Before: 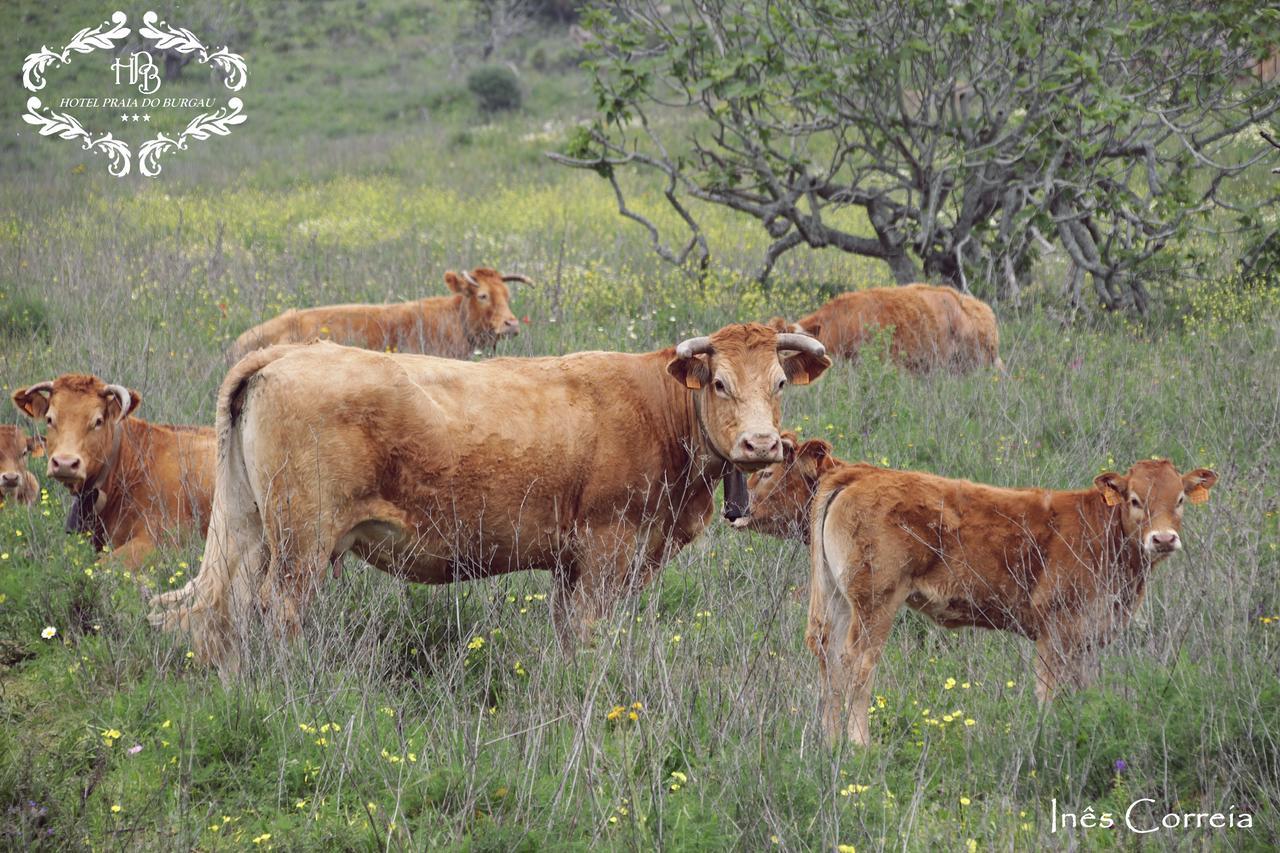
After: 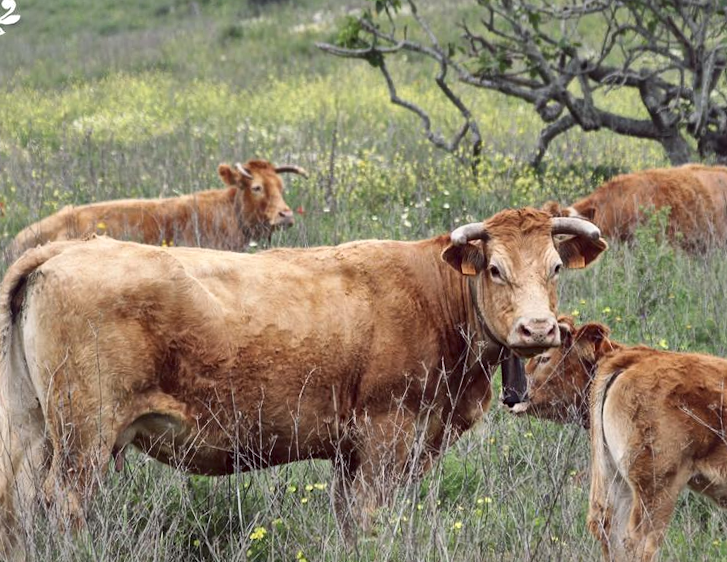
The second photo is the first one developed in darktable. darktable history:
rotate and perspective: rotation -1.32°, lens shift (horizontal) -0.031, crop left 0.015, crop right 0.985, crop top 0.047, crop bottom 0.982
crop: left 16.202%, top 11.208%, right 26.045%, bottom 20.557%
local contrast: mode bilateral grid, contrast 20, coarseness 50, detail 159%, midtone range 0.2
